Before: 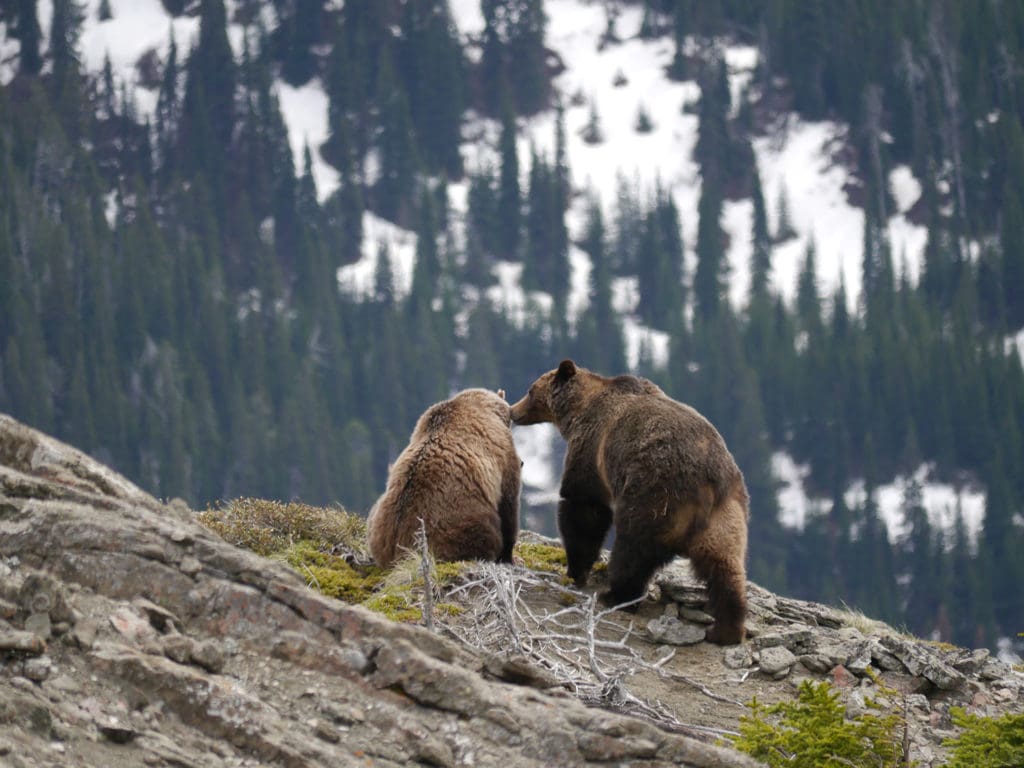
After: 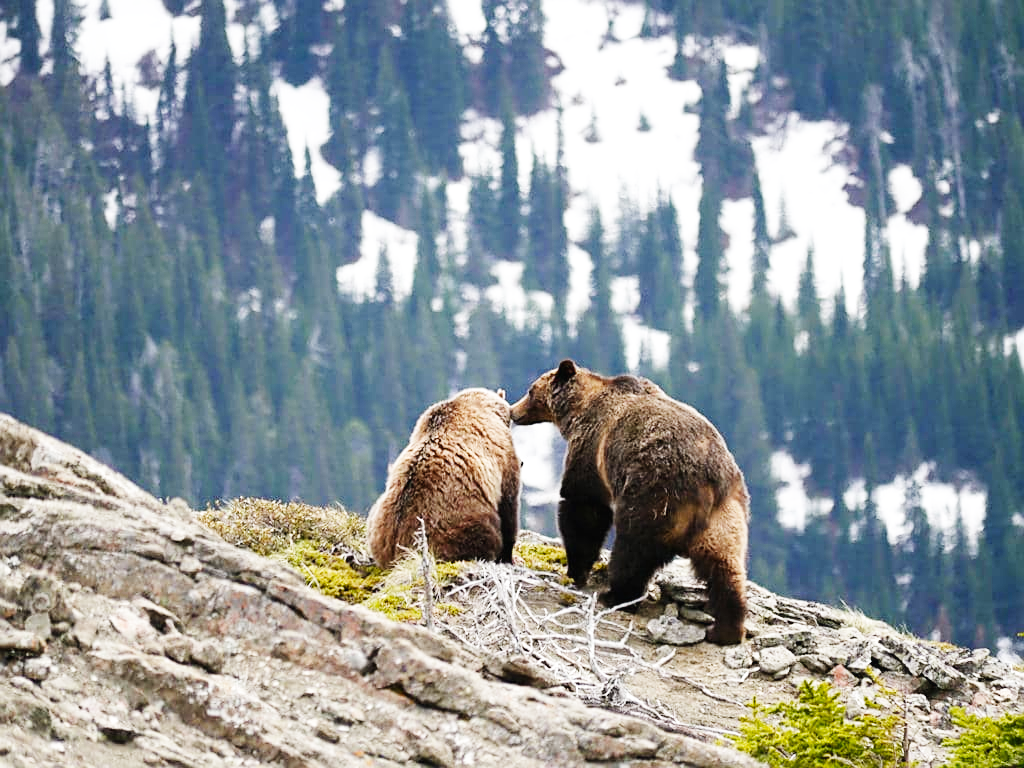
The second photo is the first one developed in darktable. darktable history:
sharpen: on, module defaults
base curve: curves: ch0 [(0, 0.003) (0.001, 0.002) (0.006, 0.004) (0.02, 0.022) (0.048, 0.086) (0.094, 0.234) (0.162, 0.431) (0.258, 0.629) (0.385, 0.8) (0.548, 0.918) (0.751, 0.988) (1, 1)], preserve colors none
